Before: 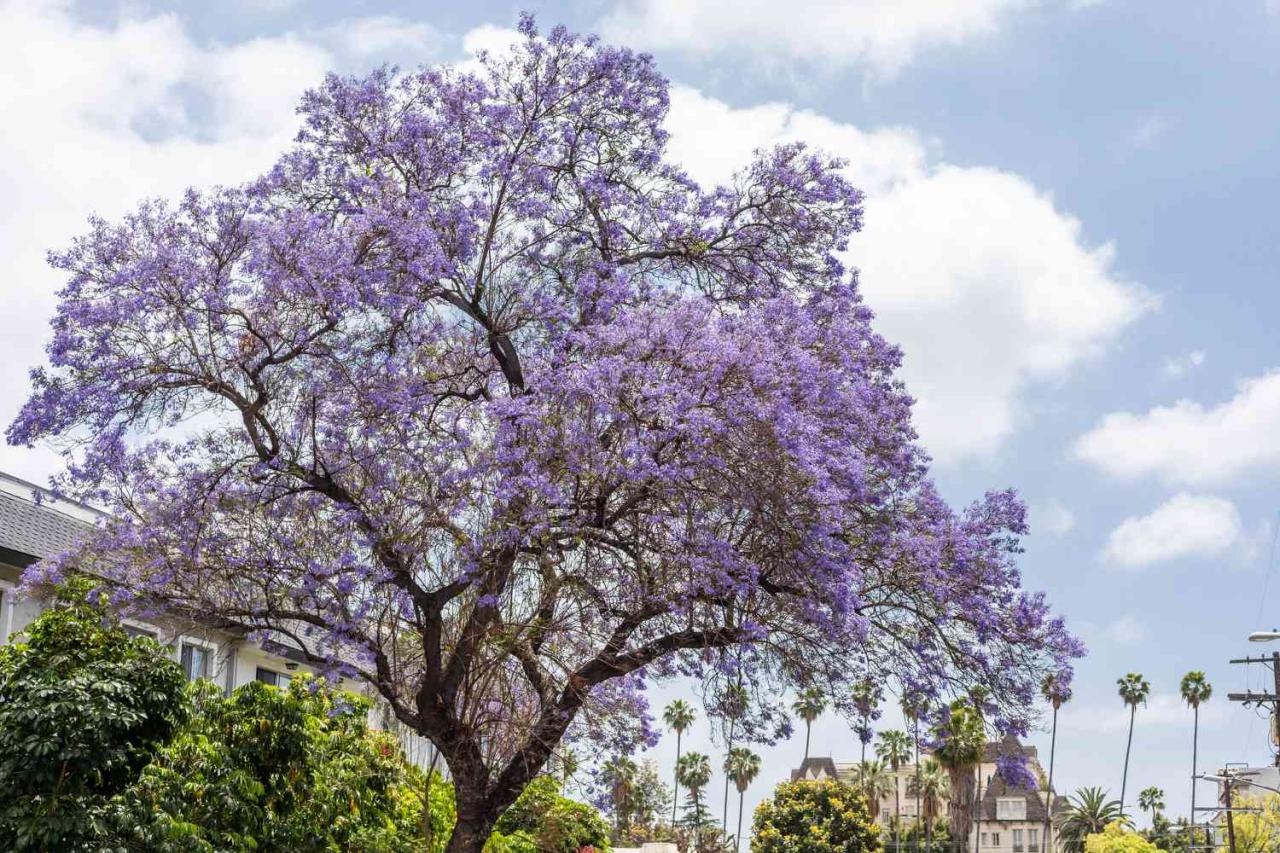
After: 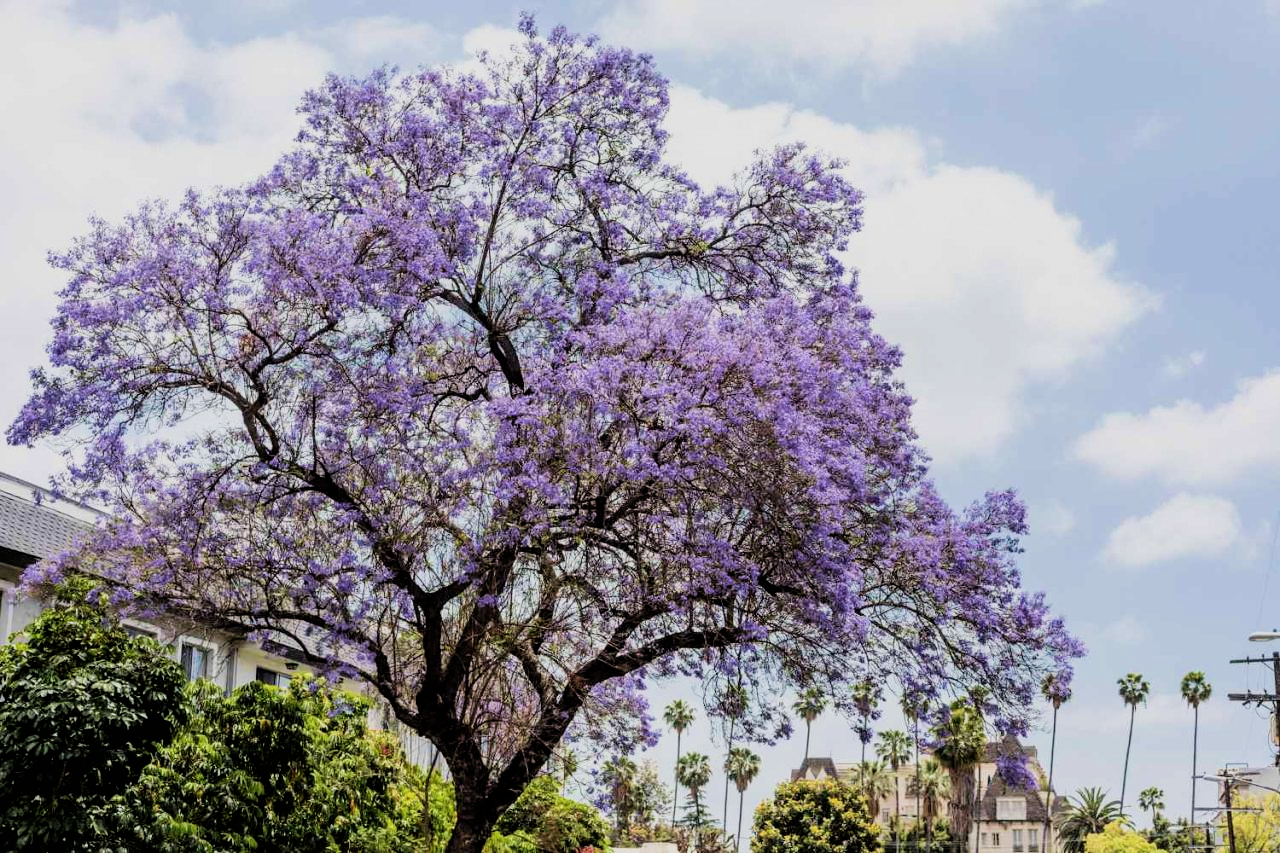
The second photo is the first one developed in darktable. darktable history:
filmic rgb: black relative exposure -5 EV, hardness 2.88, contrast 1.3, highlights saturation mix -30%
velvia: on, module defaults
